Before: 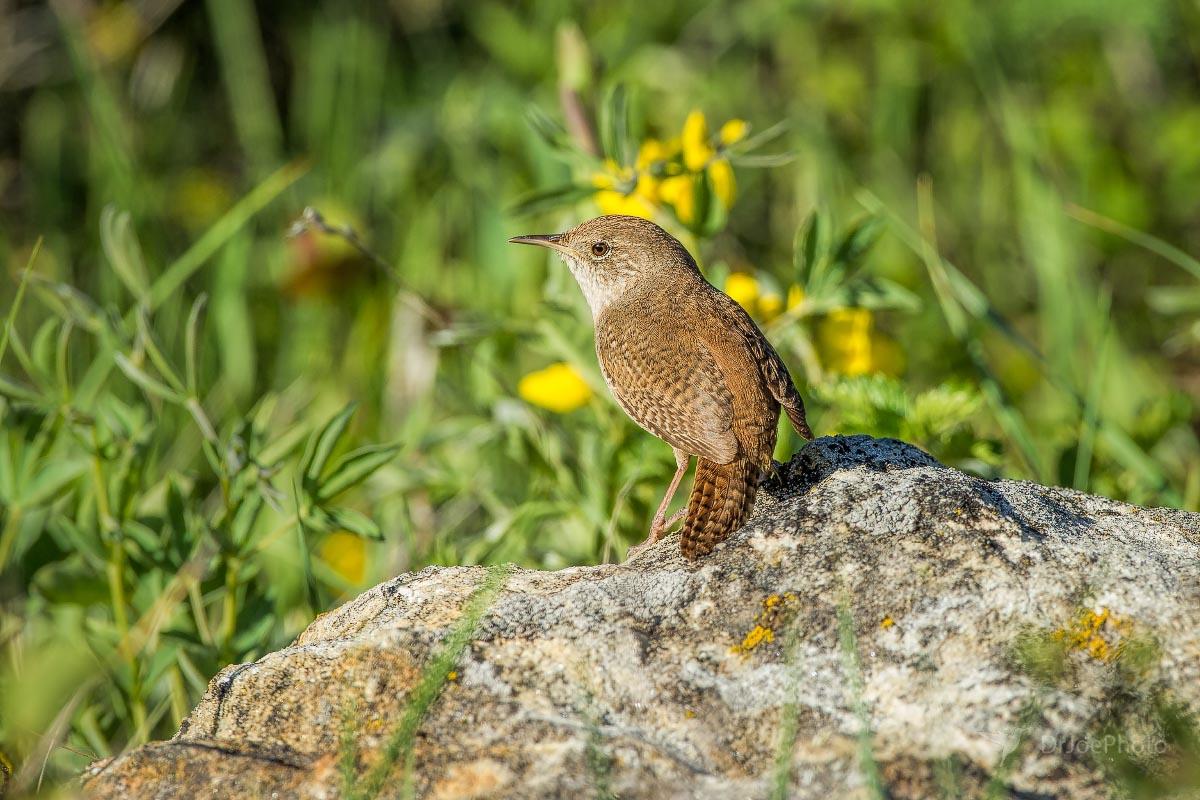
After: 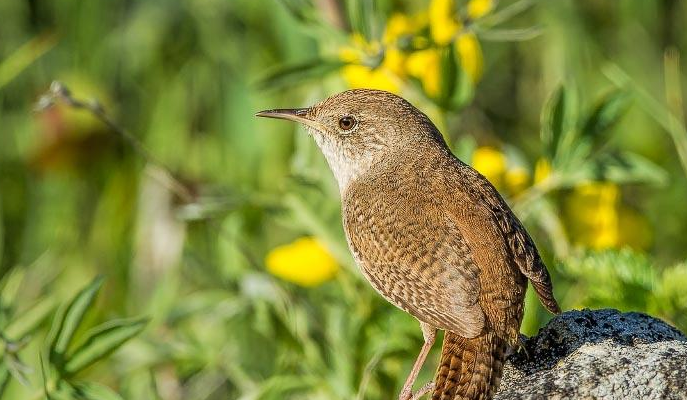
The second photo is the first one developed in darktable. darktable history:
crop: left 21.122%, top 15.824%, right 21.62%, bottom 33.725%
